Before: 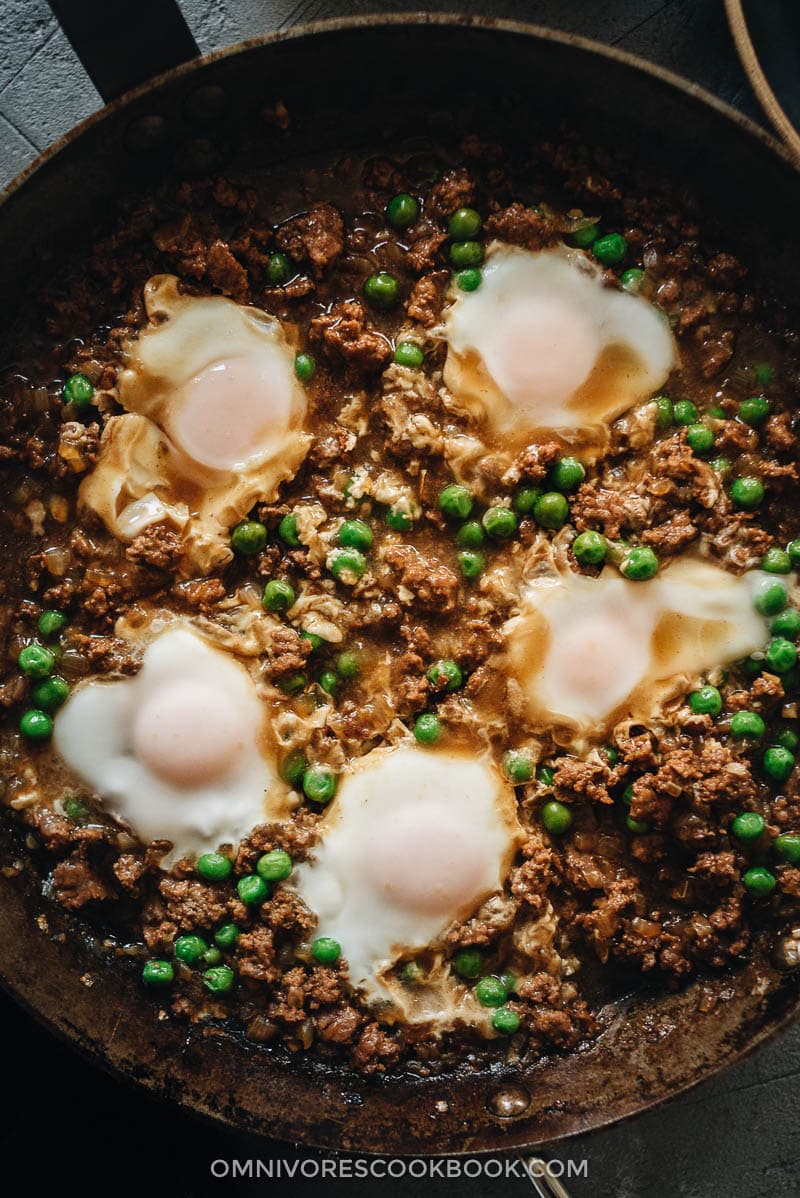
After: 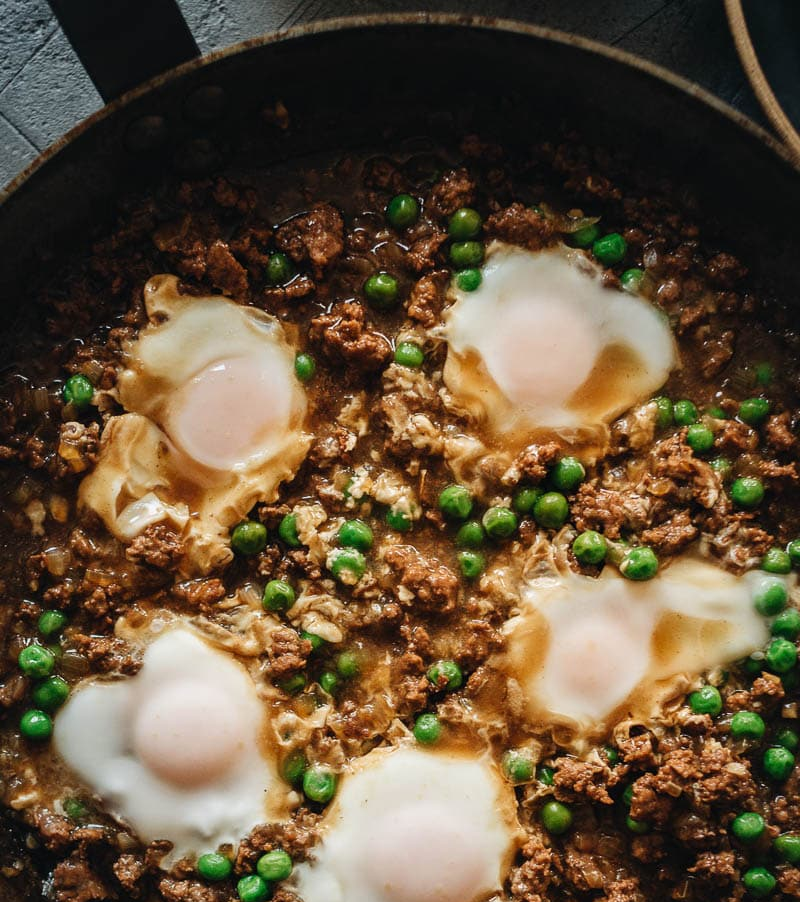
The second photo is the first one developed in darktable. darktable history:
crop: bottom 24.645%
